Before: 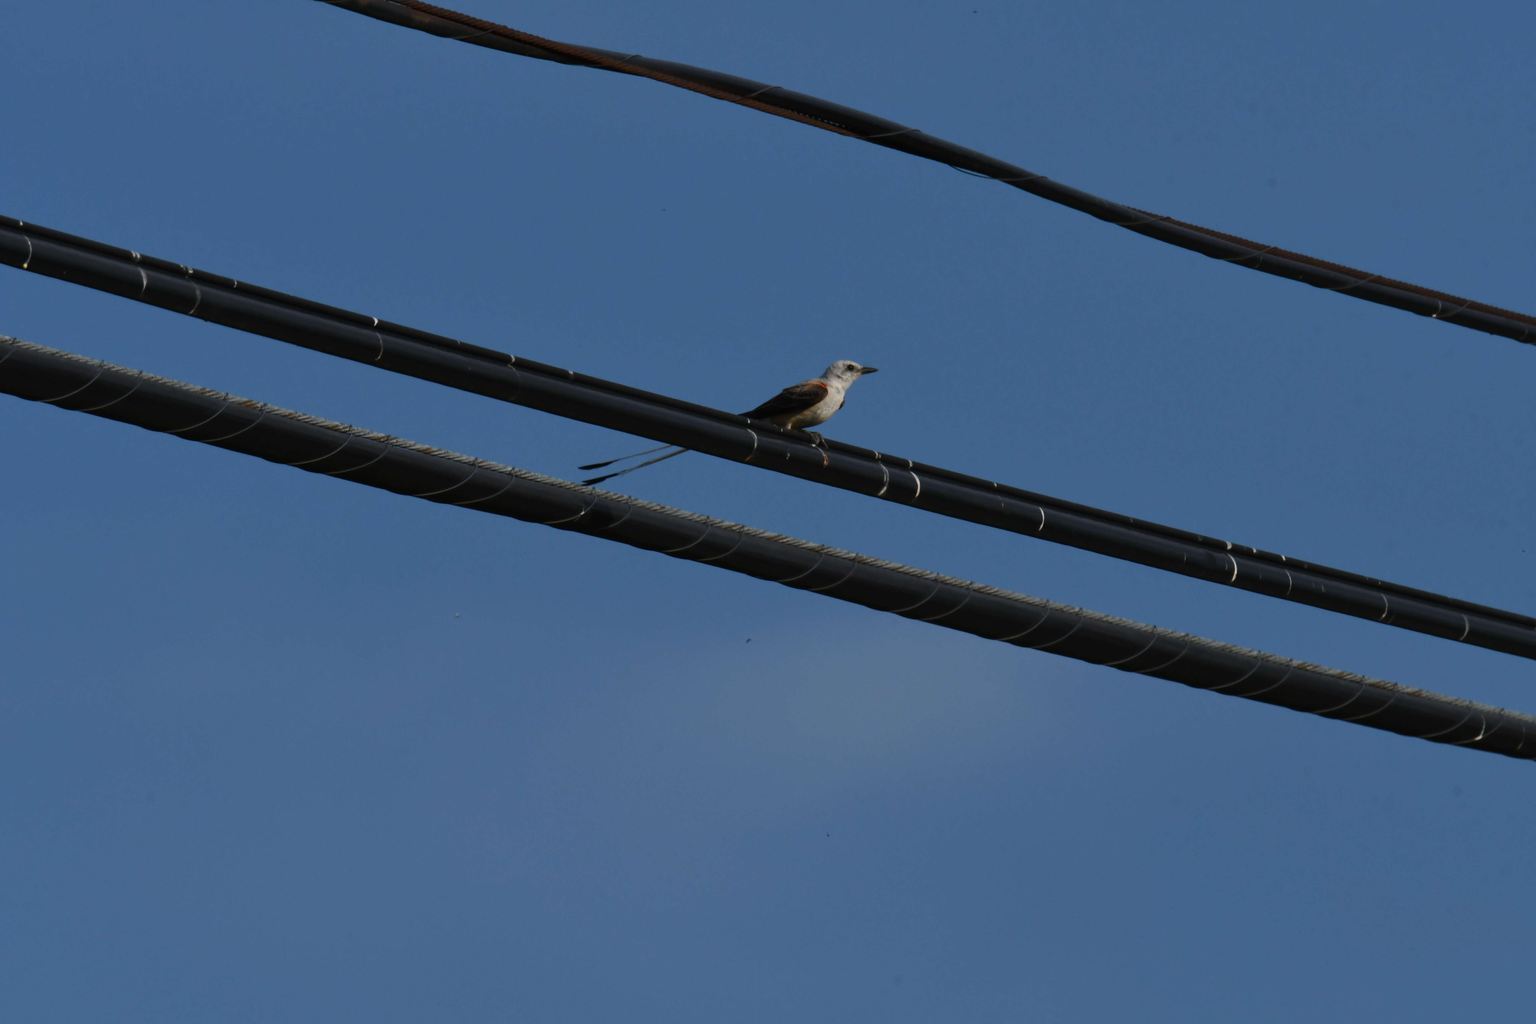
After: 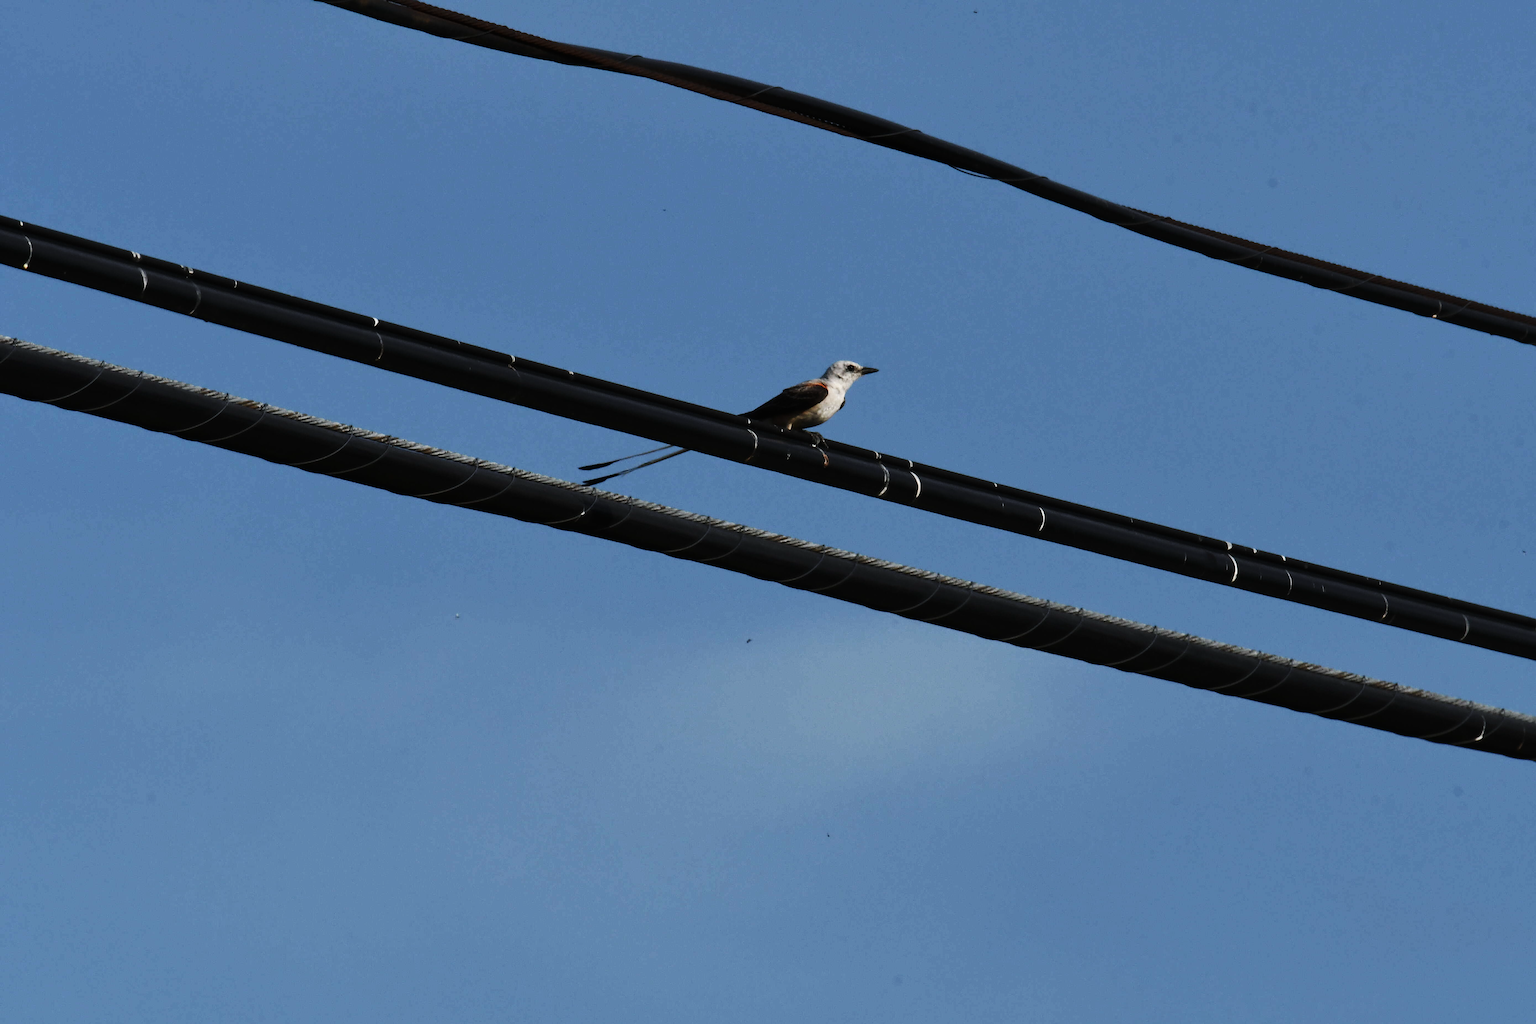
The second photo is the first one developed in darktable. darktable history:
base curve: curves: ch0 [(0, 0) (0.032, 0.025) (0.121, 0.166) (0.206, 0.329) (0.605, 0.79) (1, 1)], preserve colors none
color correction: saturation 0.8
tone equalizer: -8 EV -0.417 EV, -7 EV -0.389 EV, -6 EV -0.333 EV, -5 EV -0.222 EV, -3 EV 0.222 EV, -2 EV 0.333 EV, -1 EV 0.389 EV, +0 EV 0.417 EV, edges refinement/feathering 500, mask exposure compensation -1.57 EV, preserve details no
sharpen: on, module defaults
